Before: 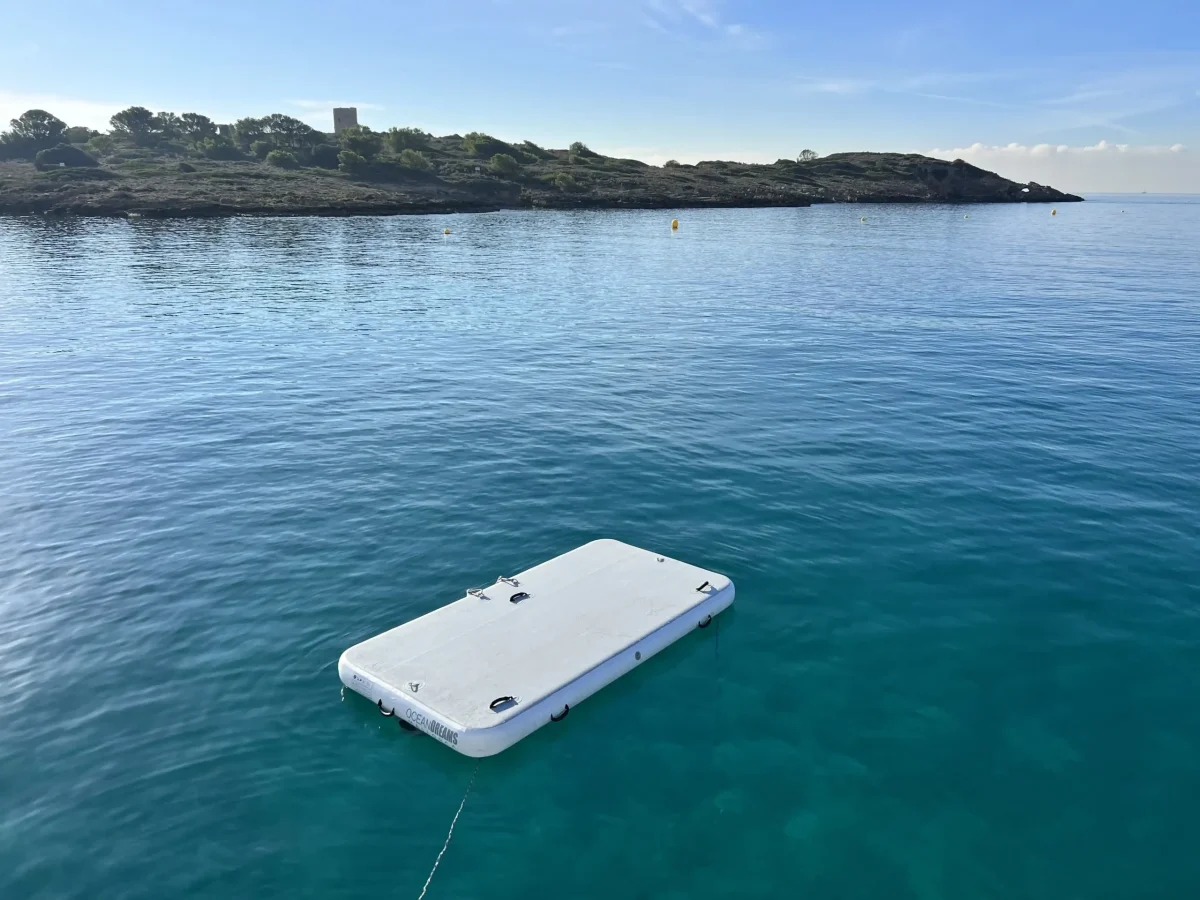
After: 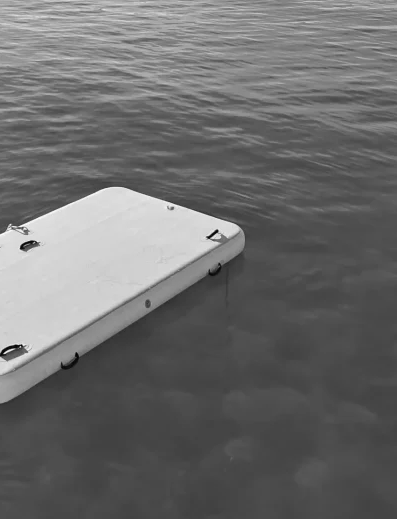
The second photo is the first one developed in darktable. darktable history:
crop: left 40.878%, top 39.176%, right 25.993%, bottom 3.081%
monochrome: size 1
